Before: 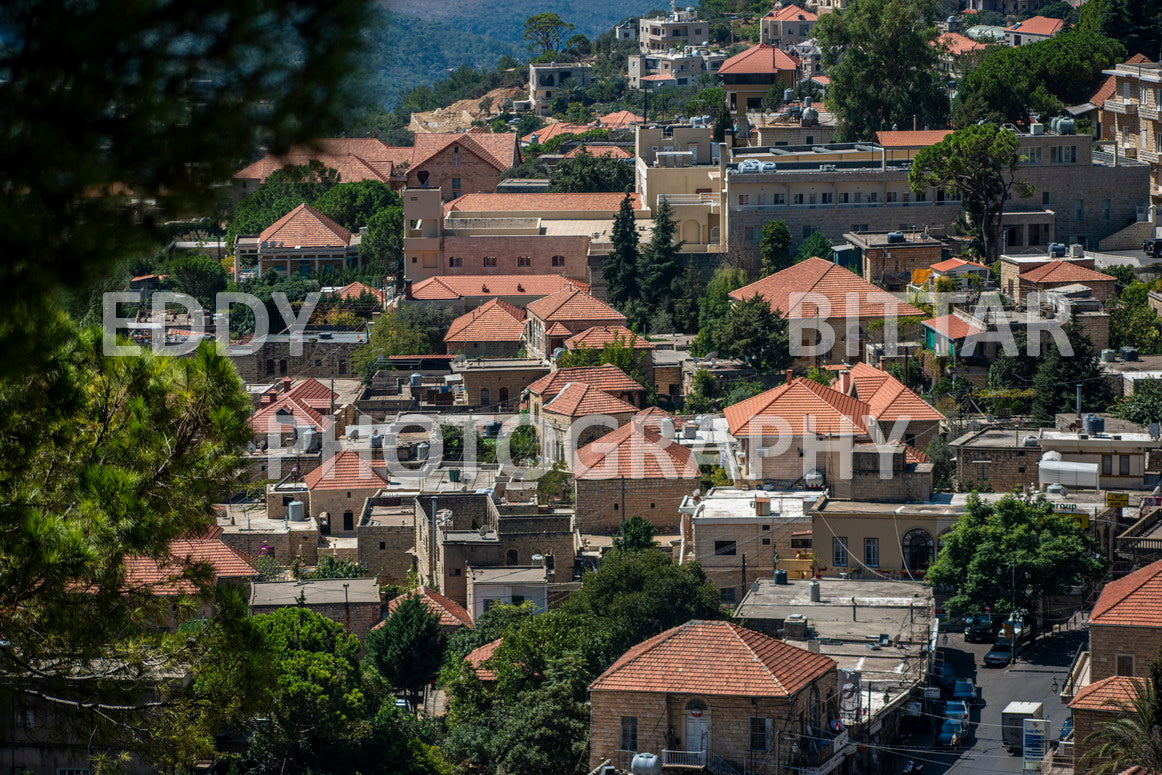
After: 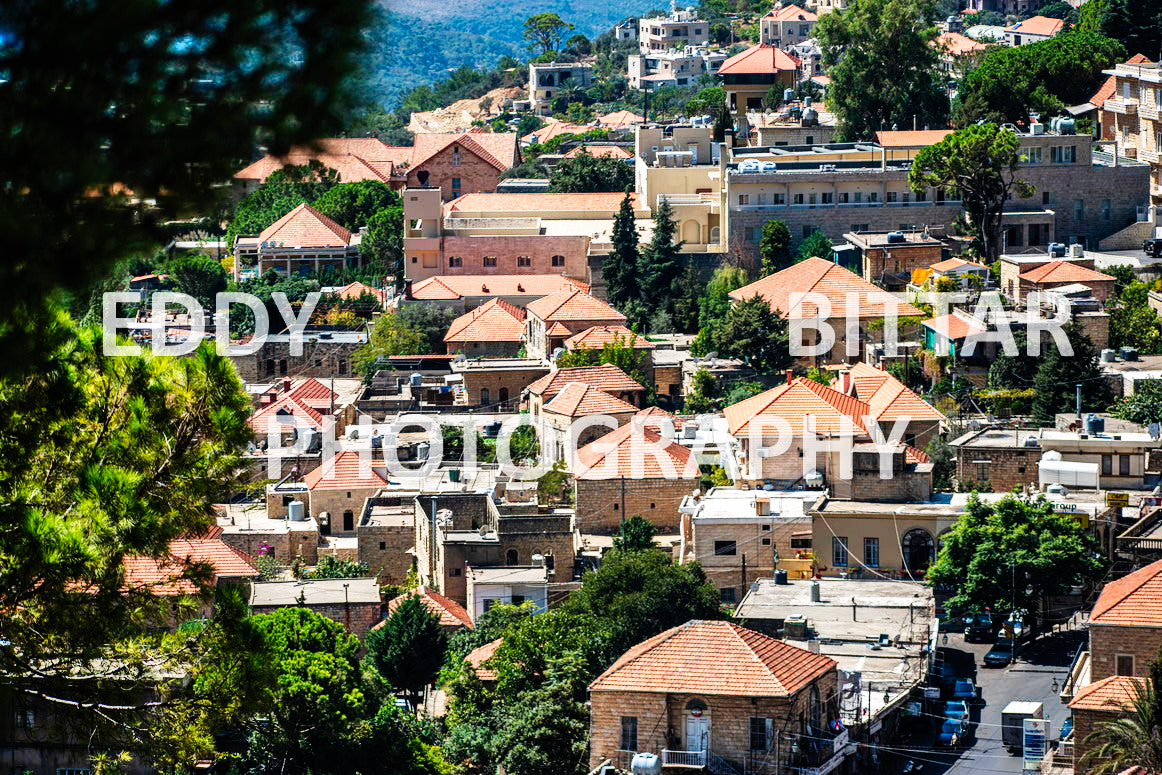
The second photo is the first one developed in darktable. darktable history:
shadows and highlights: shadows 49, highlights -41, soften with gaussian
base curve: curves: ch0 [(0, 0) (0.007, 0.004) (0.027, 0.03) (0.046, 0.07) (0.207, 0.54) (0.442, 0.872) (0.673, 0.972) (1, 1)], preserve colors none
